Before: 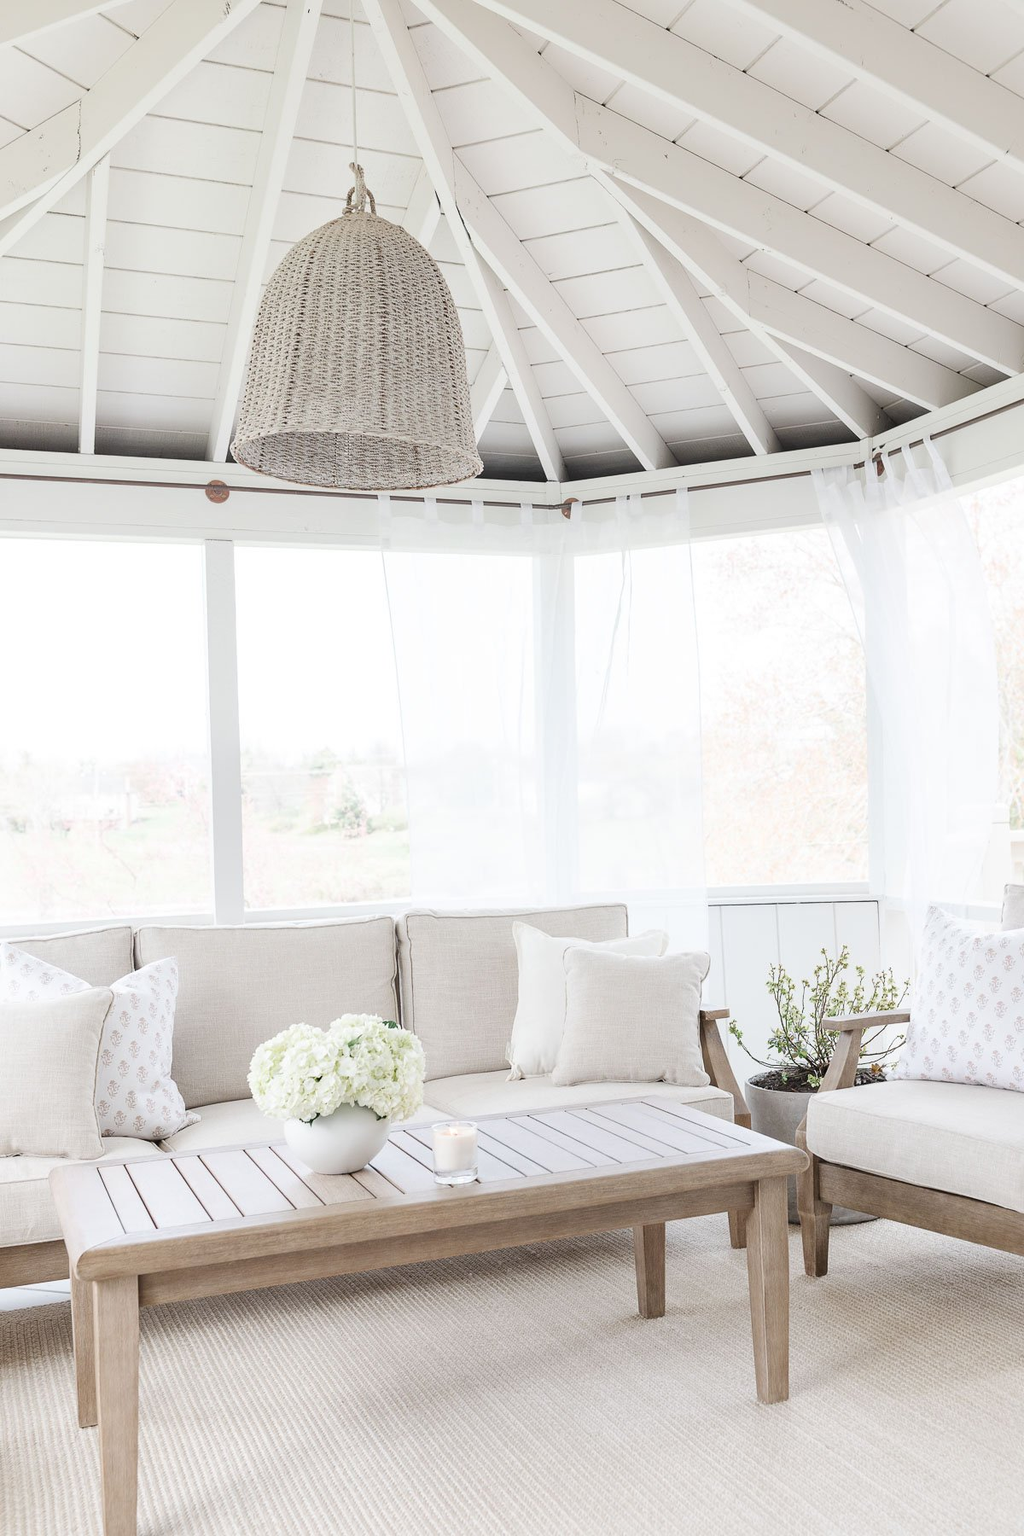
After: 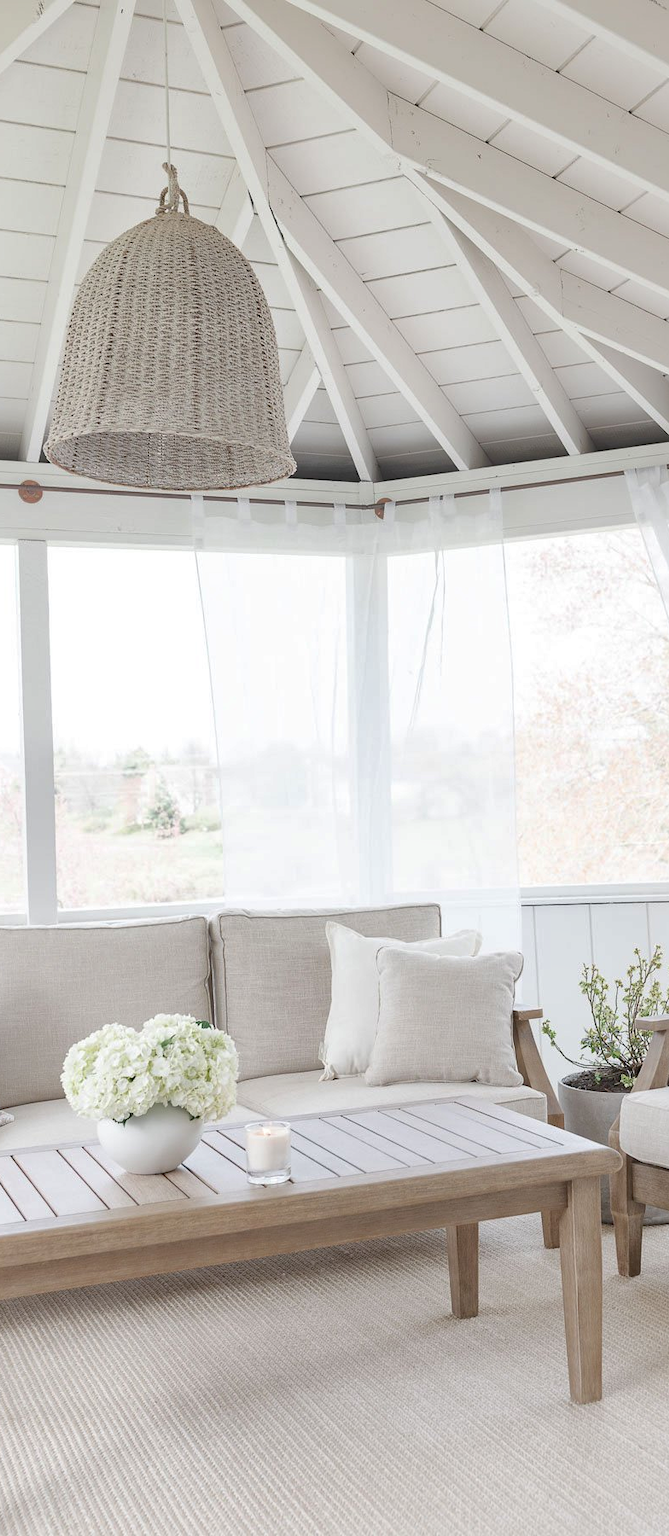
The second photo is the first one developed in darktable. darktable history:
crop and rotate: left 18.307%, right 16.329%
shadows and highlights: on, module defaults
